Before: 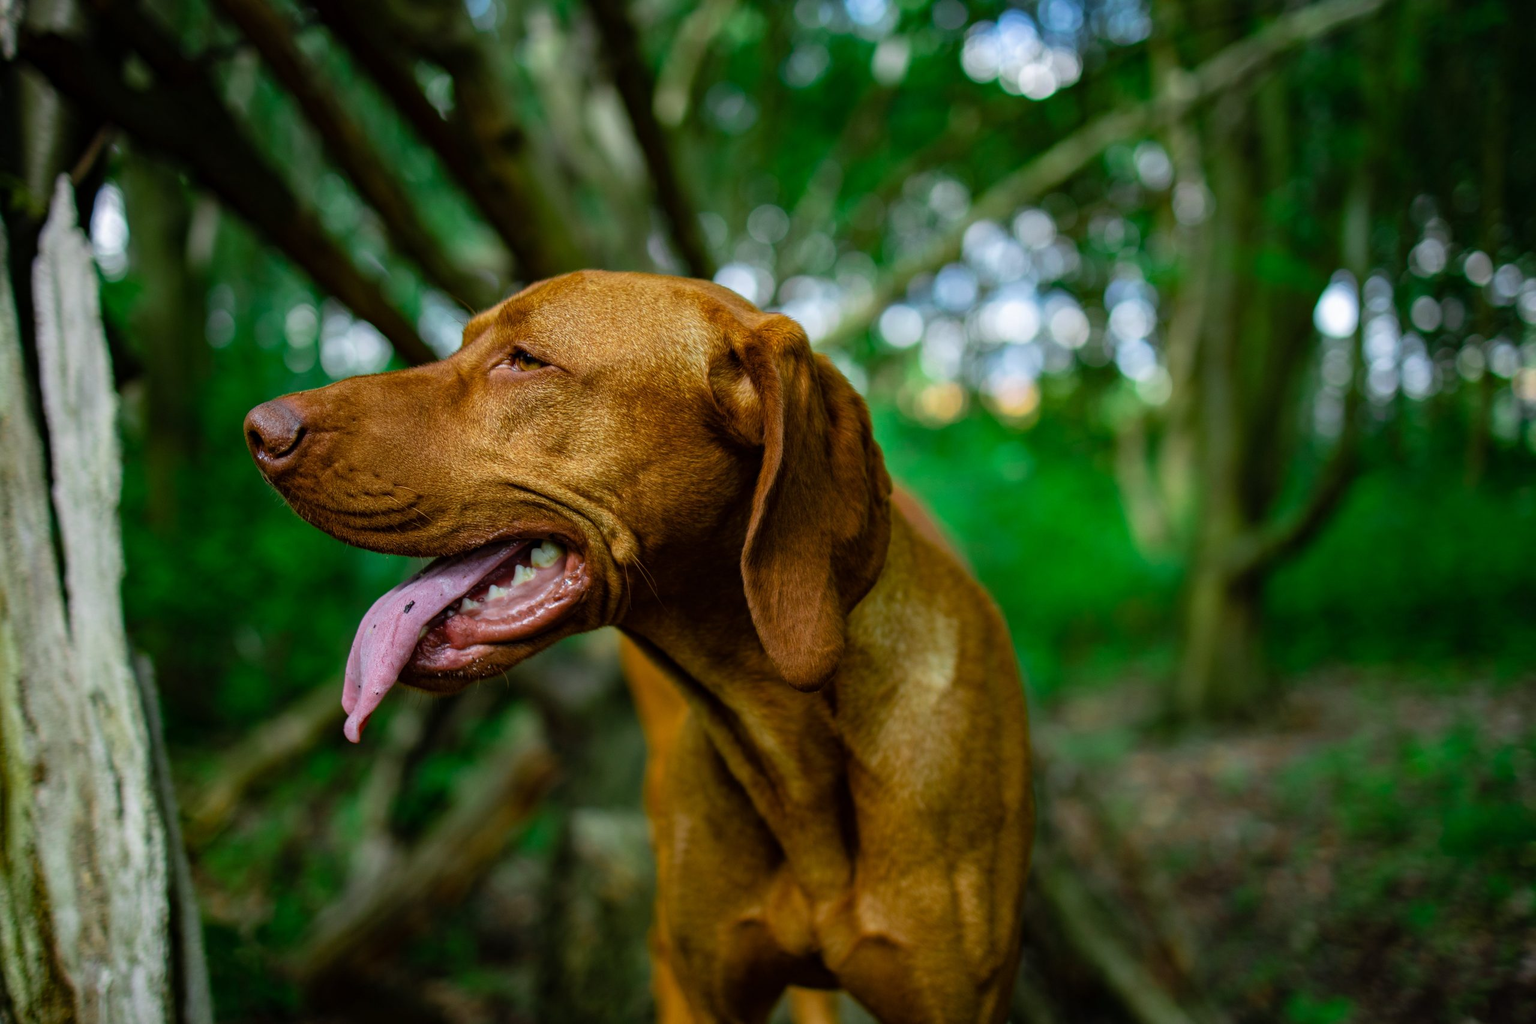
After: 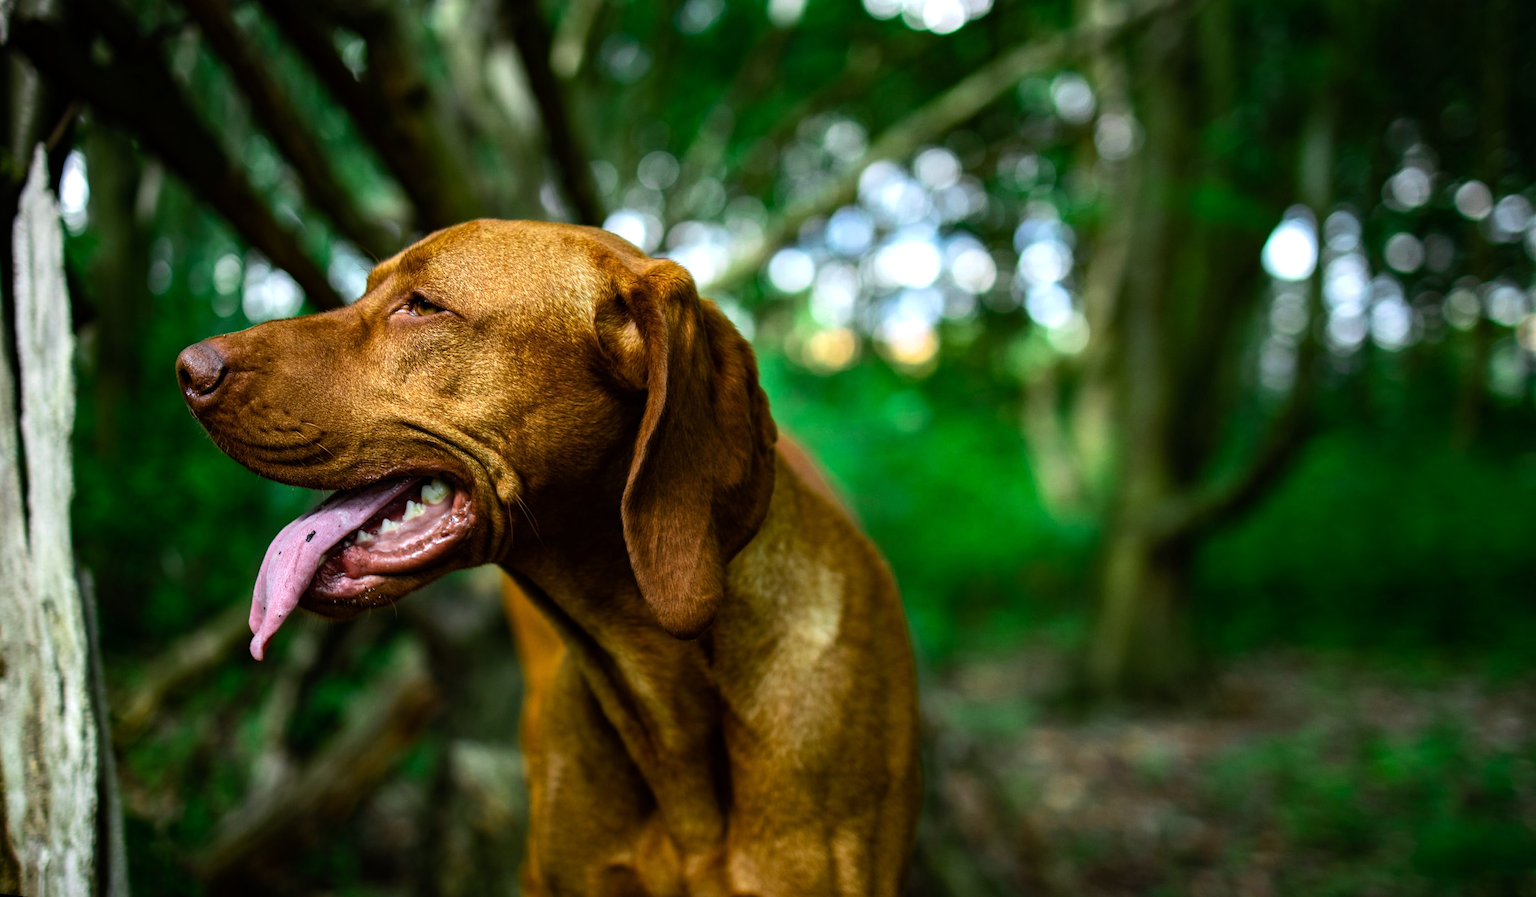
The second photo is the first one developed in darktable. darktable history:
rotate and perspective: rotation 1.69°, lens shift (vertical) -0.023, lens shift (horizontal) -0.291, crop left 0.025, crop right 0.988, crop top 0.092, crop bottom 0.842
tone equalizer: -8 EV -0.75 EV, -7 EV -0.7 EV, -6 EV -0.6 EV, -5 EV -0.4 EV, -3 EV 0.4 EV, -2 EV 0.6 EV, -1 EV 0.7 EV, +0 EV 0.75 EV, edges refinement/feathering 500, mask exposure compensation -1.57 EV, preserve details no
